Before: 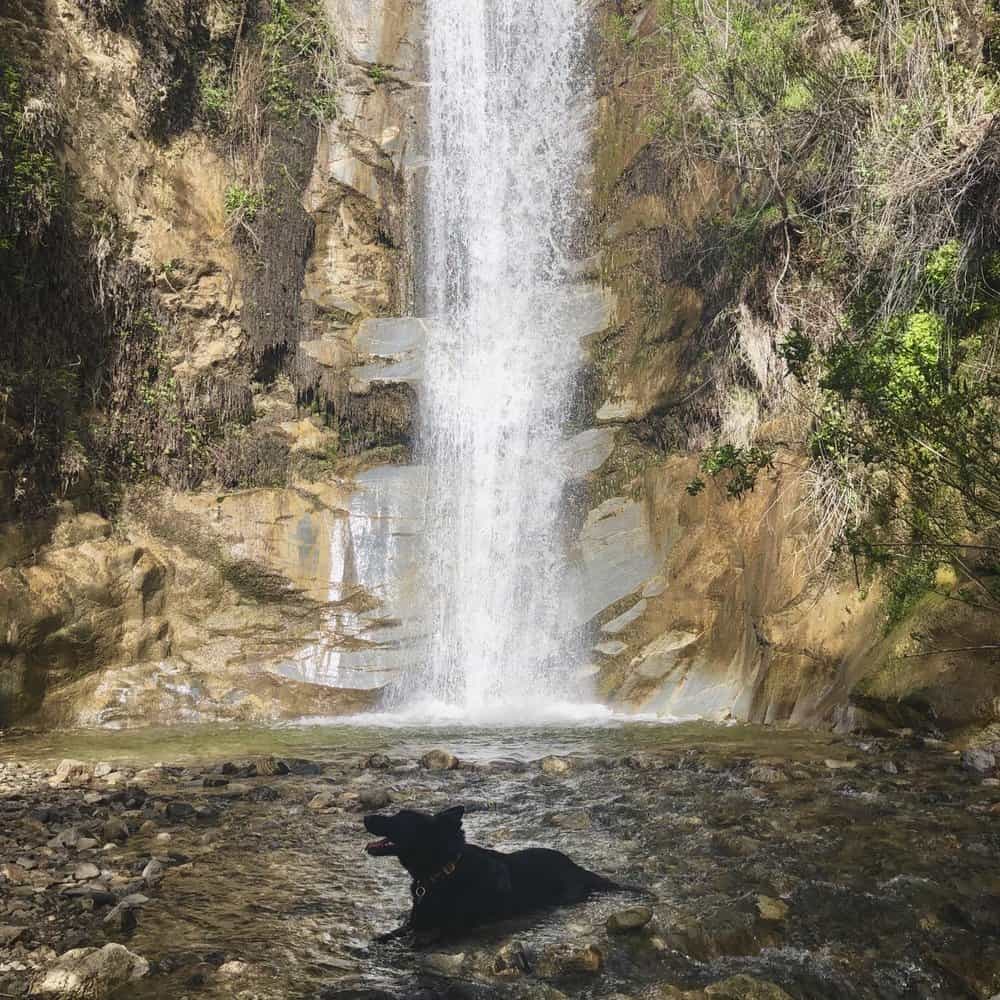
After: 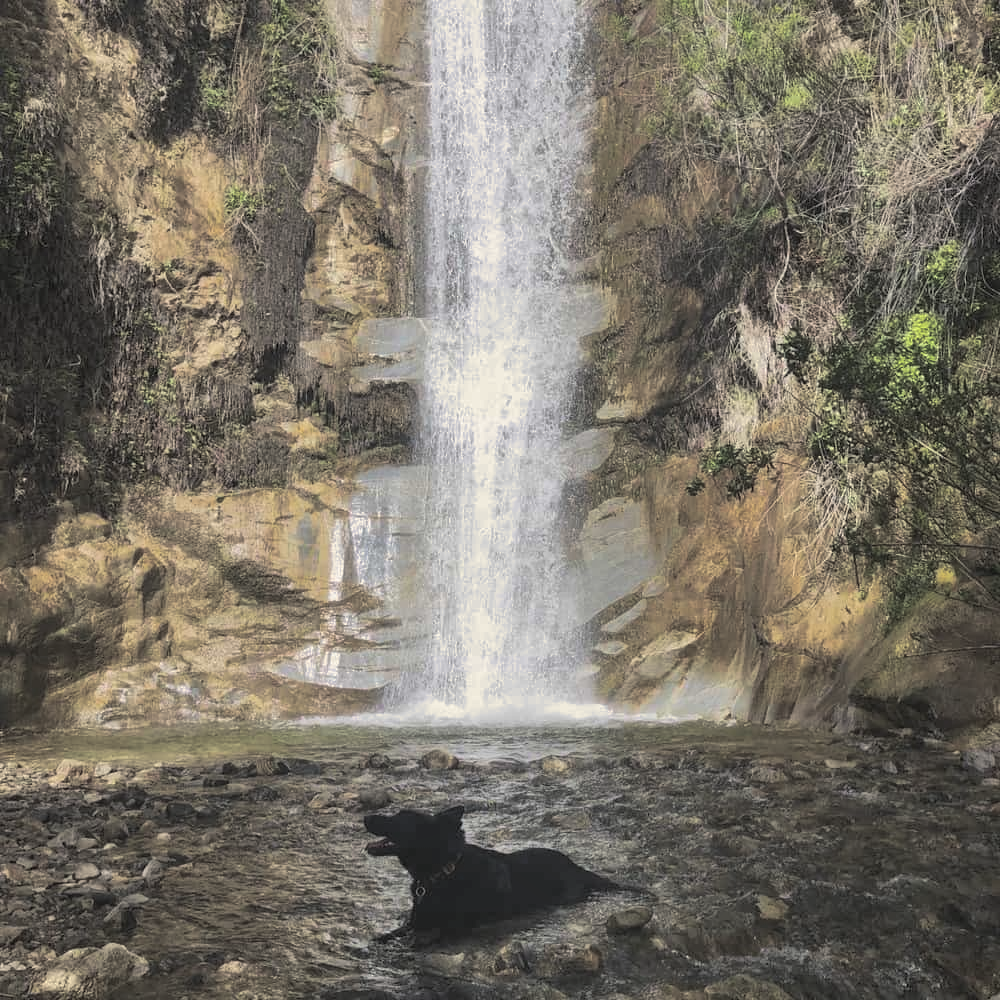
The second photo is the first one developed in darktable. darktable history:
shadows and highlights: on, module defaults
split-toning: shadows › hue 43.2°, shadows › saturation 0, highlights › hue 50.4°, highlights › saturation 1
exposure: exposure -0.04 EV, compensate highlight preservation false
